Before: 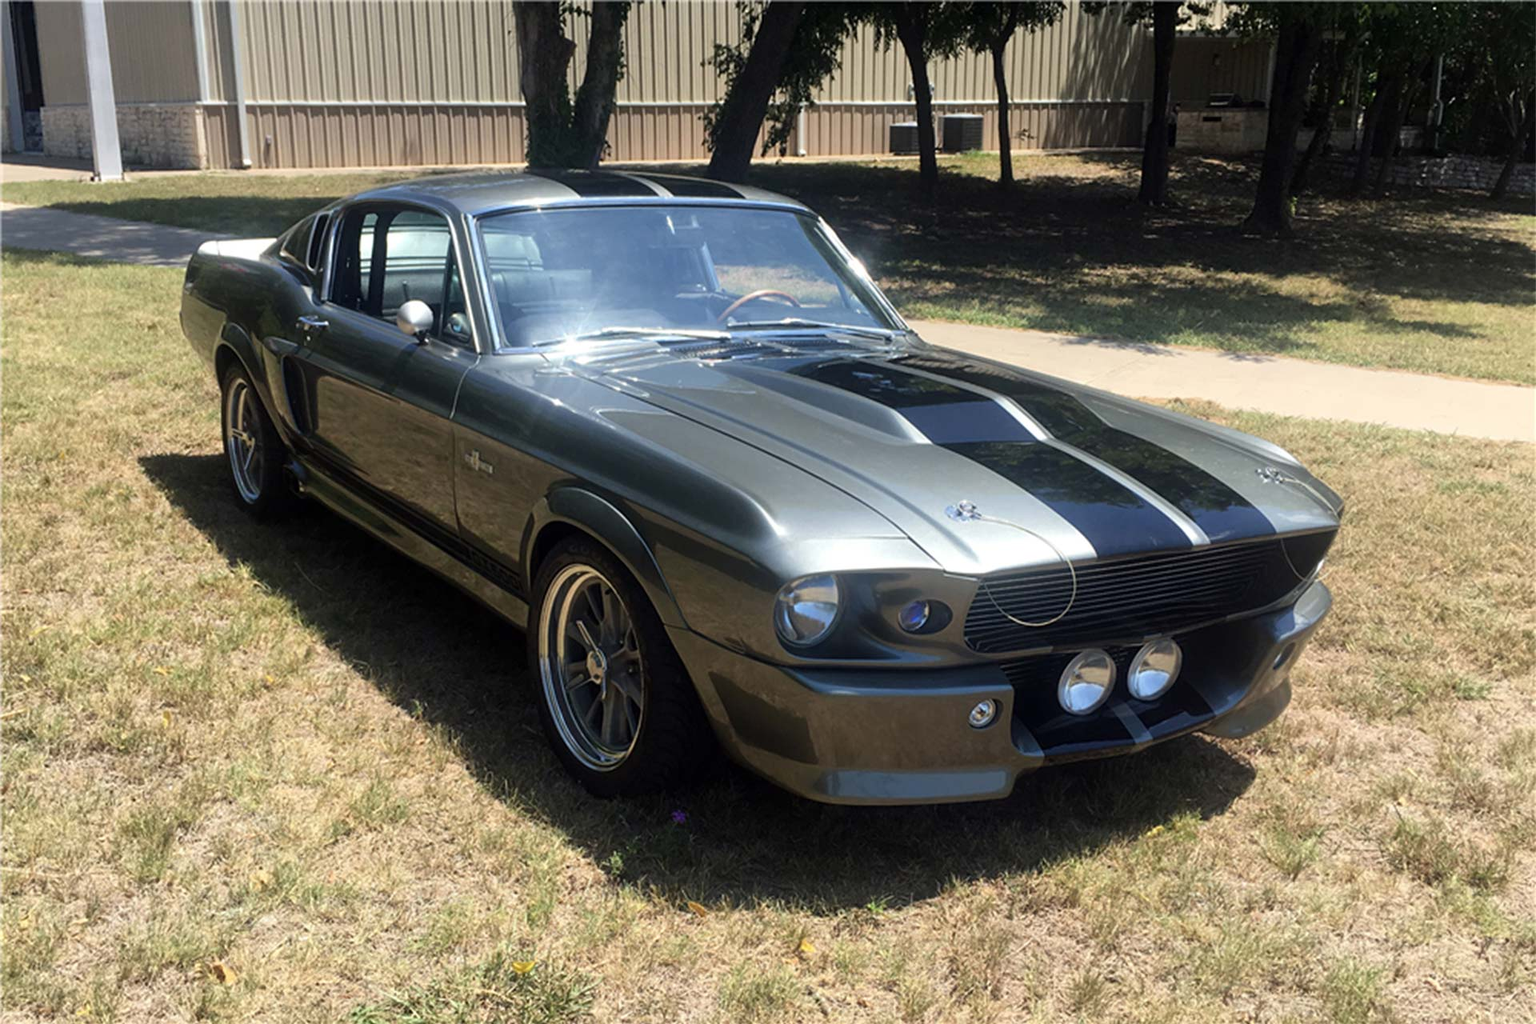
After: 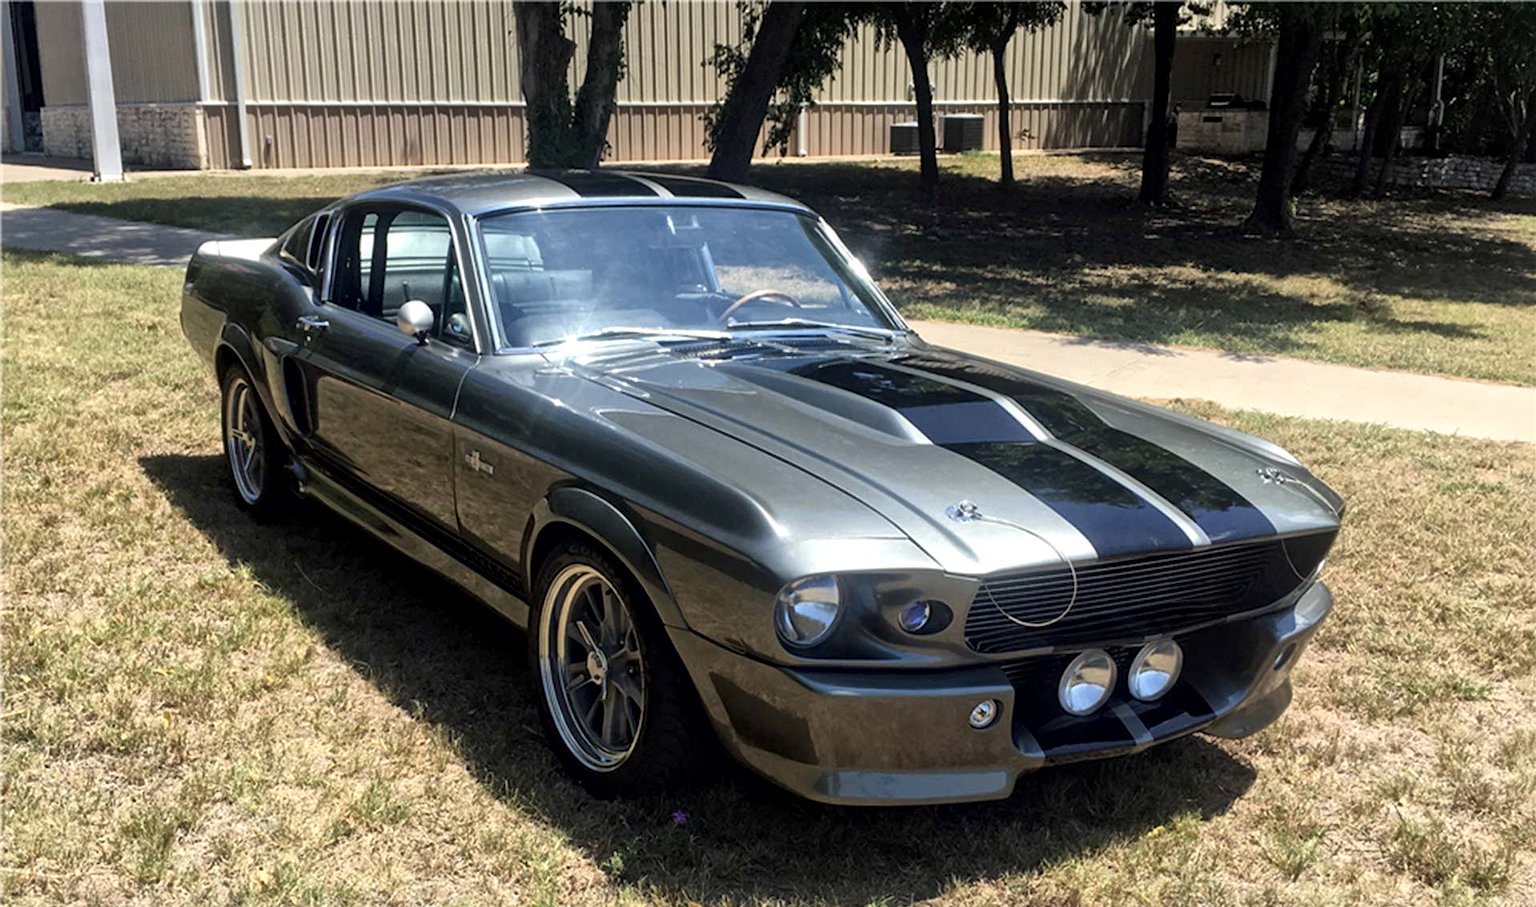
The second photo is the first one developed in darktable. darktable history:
color correction: highlights a* -0.077, highlights b* 0.095
local contrast: mode bilateral grid, contrast 20, coarseness 19, detail 163%, midtone range 0.2
crop and rotate: top 0%, bottom 11.398%
